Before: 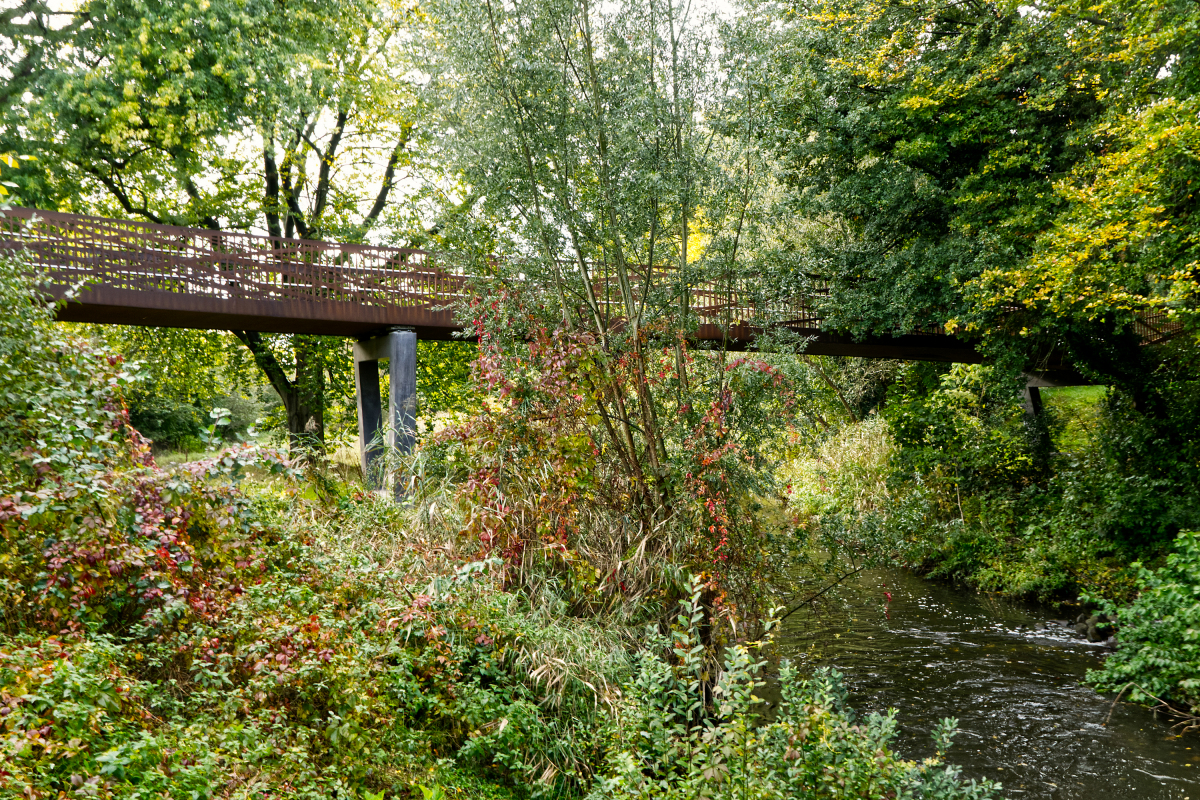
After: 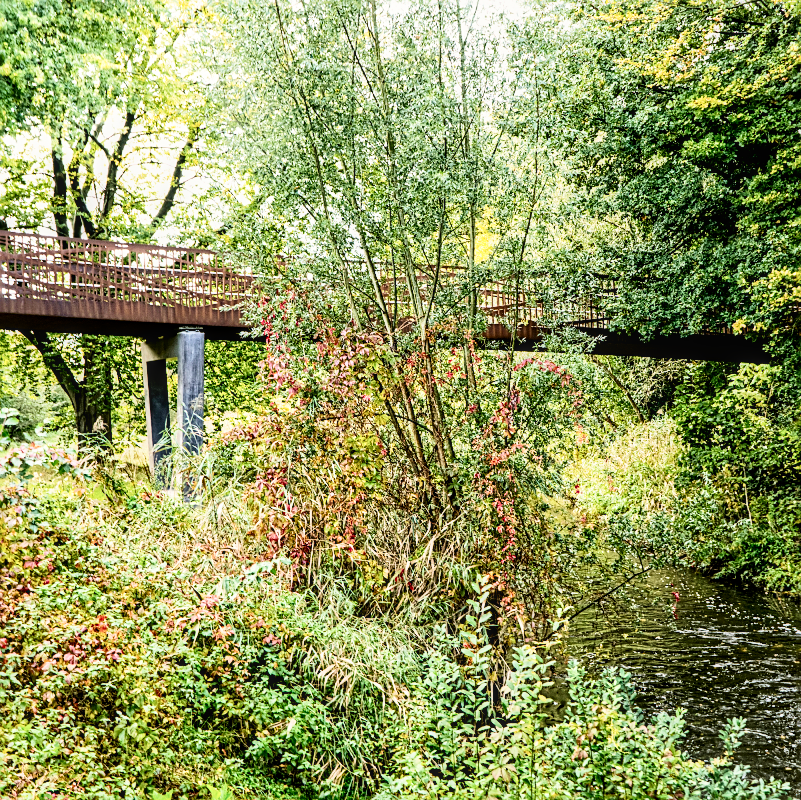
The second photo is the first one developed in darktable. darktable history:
sharpen: amount 0.557
crop and rotate: left 17.748%, right 15.435%
filmic rgb: black relative exposure -6.63 EV, white relative exposure 4.74 EV, hardness 3.13, contrast 0.807
exposure: black level correction 0.001, exposure 0.962 EV, compensate exposure bias true, compensate highlight preservation false
velvia: on, module defaults
local contrast: on, module defaults
tone equalizer: -8 EV -0.453 EV, -7 EV -0.399 EV, -6 EV -0.33 EV, -5 EV -0.225 EV, -3 EV 0.218 EV, -2 EV 0.304 EV, -1 EV 0.397 EV, +0 EV 0.425 EV
contrast brightness saturation: contrast 0.283
